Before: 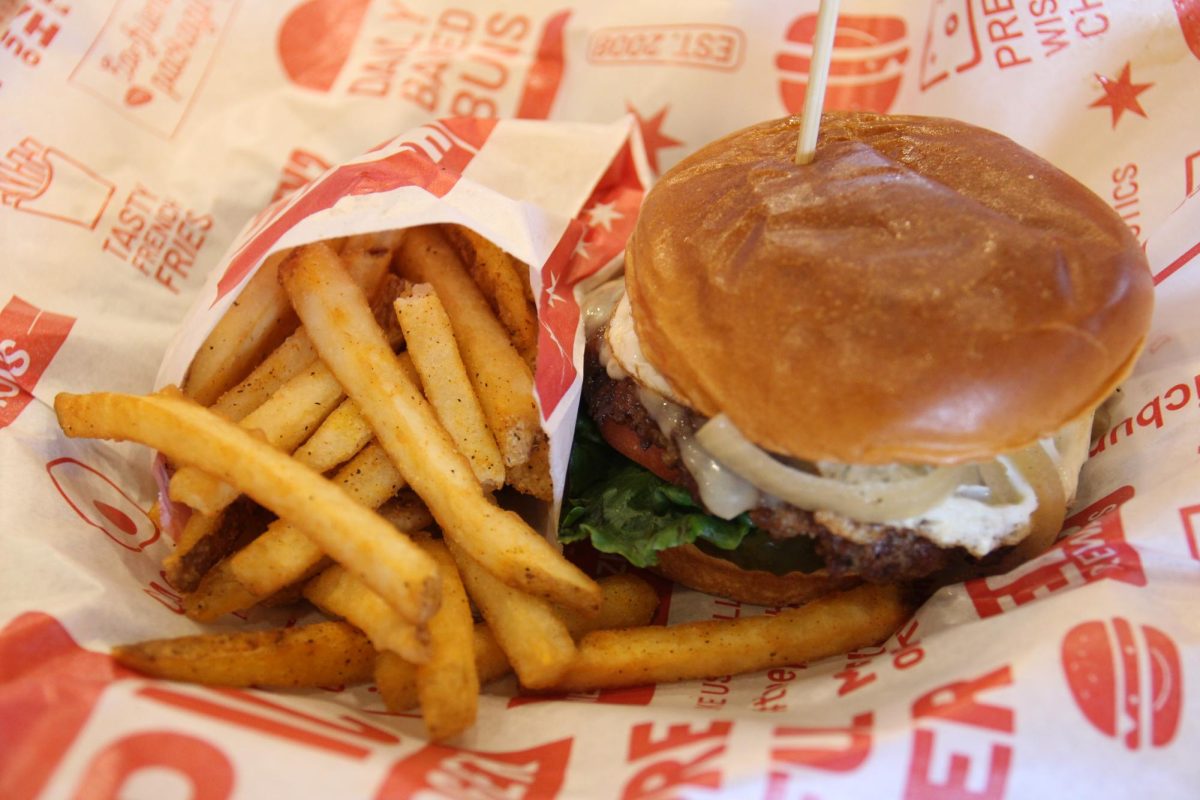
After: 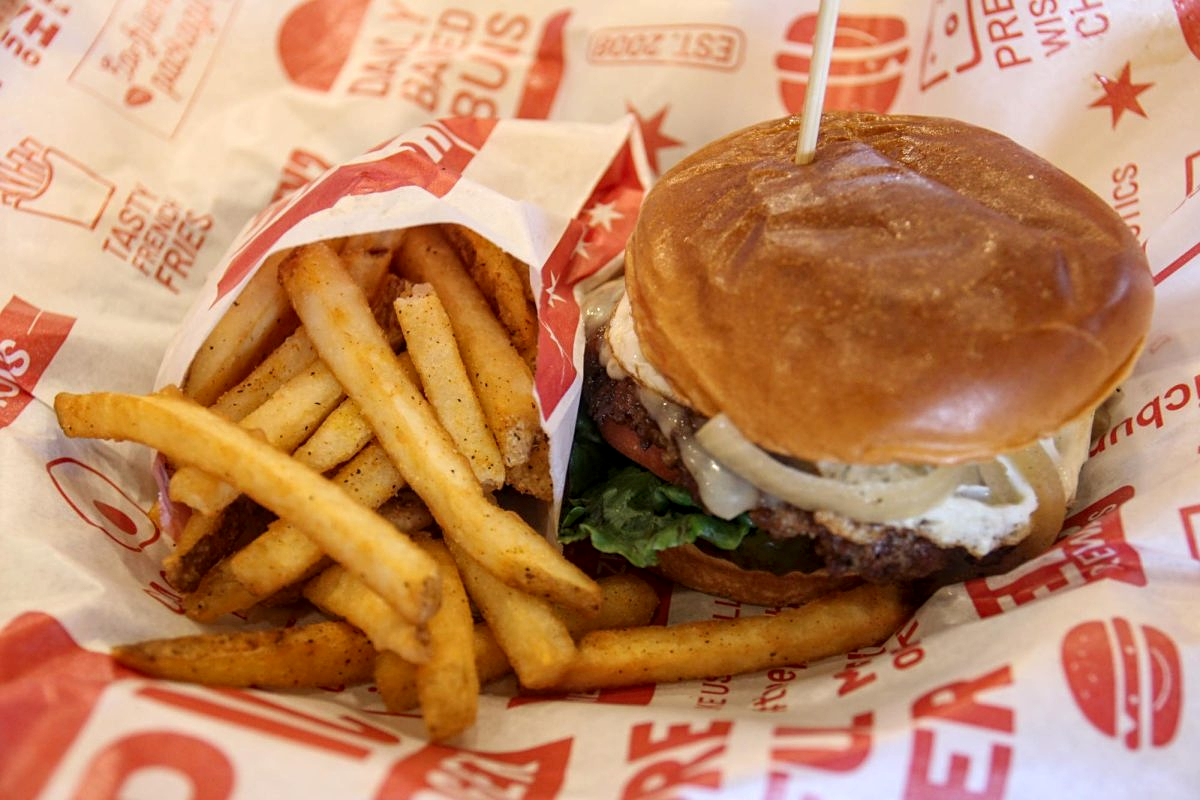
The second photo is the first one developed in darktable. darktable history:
sharpen: amount 0.203
local contrast: highlights 28%, detail 130%
